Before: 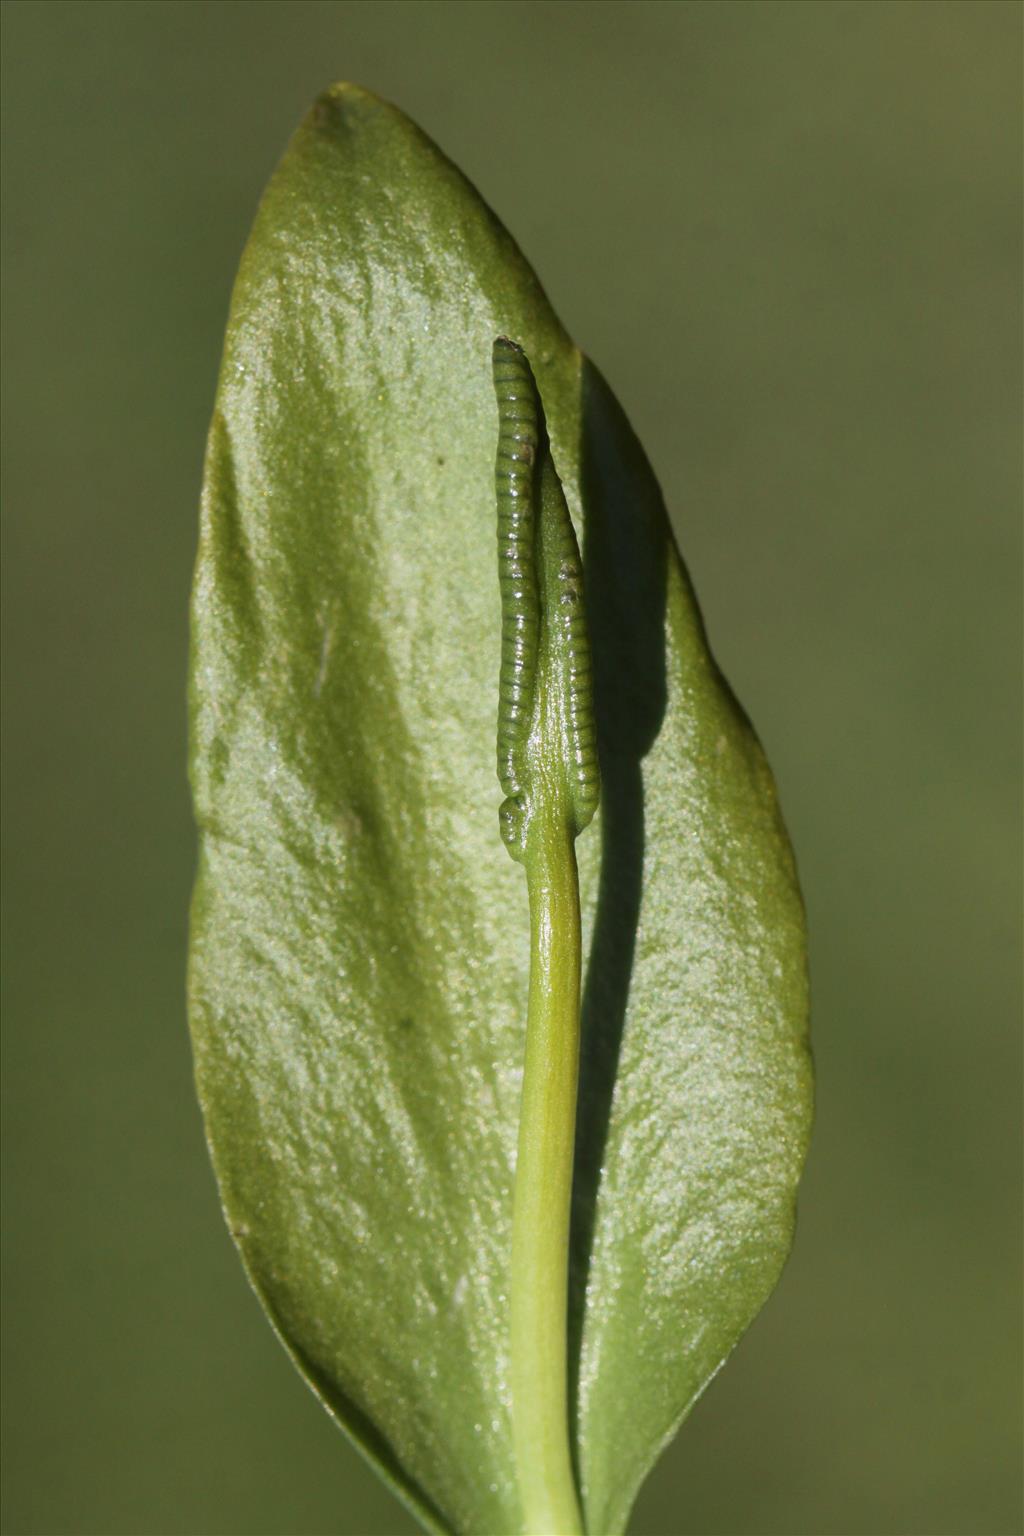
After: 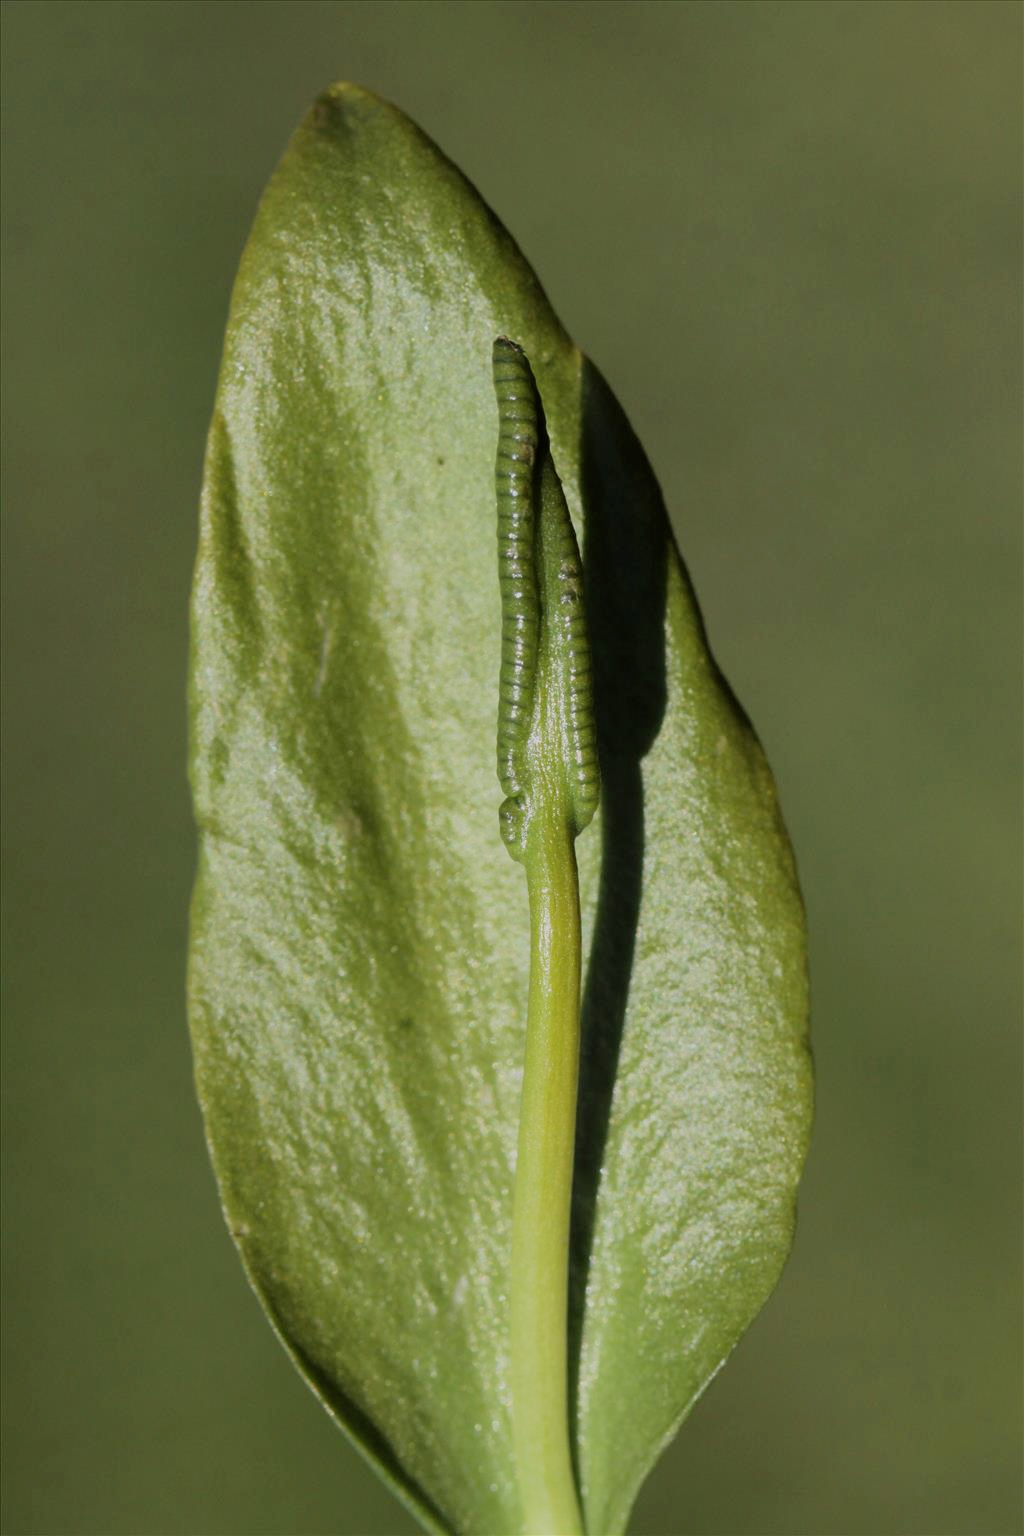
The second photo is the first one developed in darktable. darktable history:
filmic rgb: black relative exposure -7.65 EV, white relative exposure 4.56 EV, hardness 3.61, contrast 0.984, color science v6 (2022)
